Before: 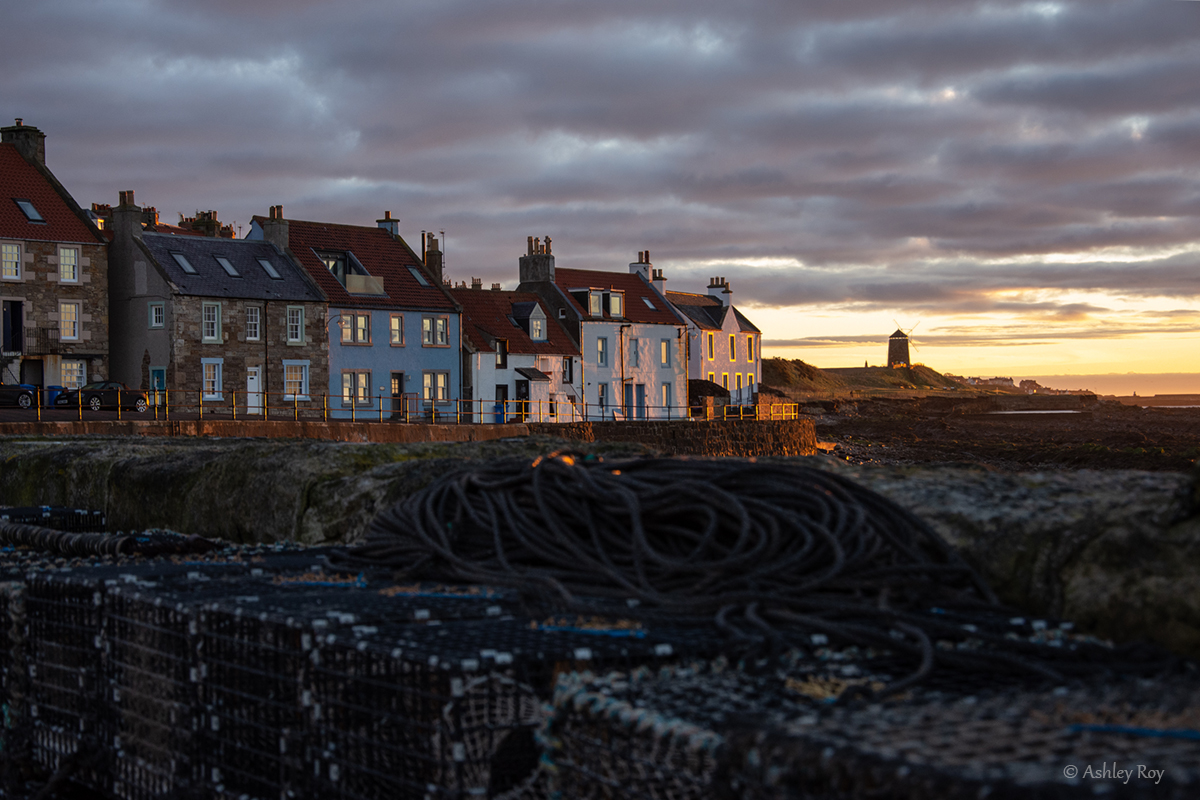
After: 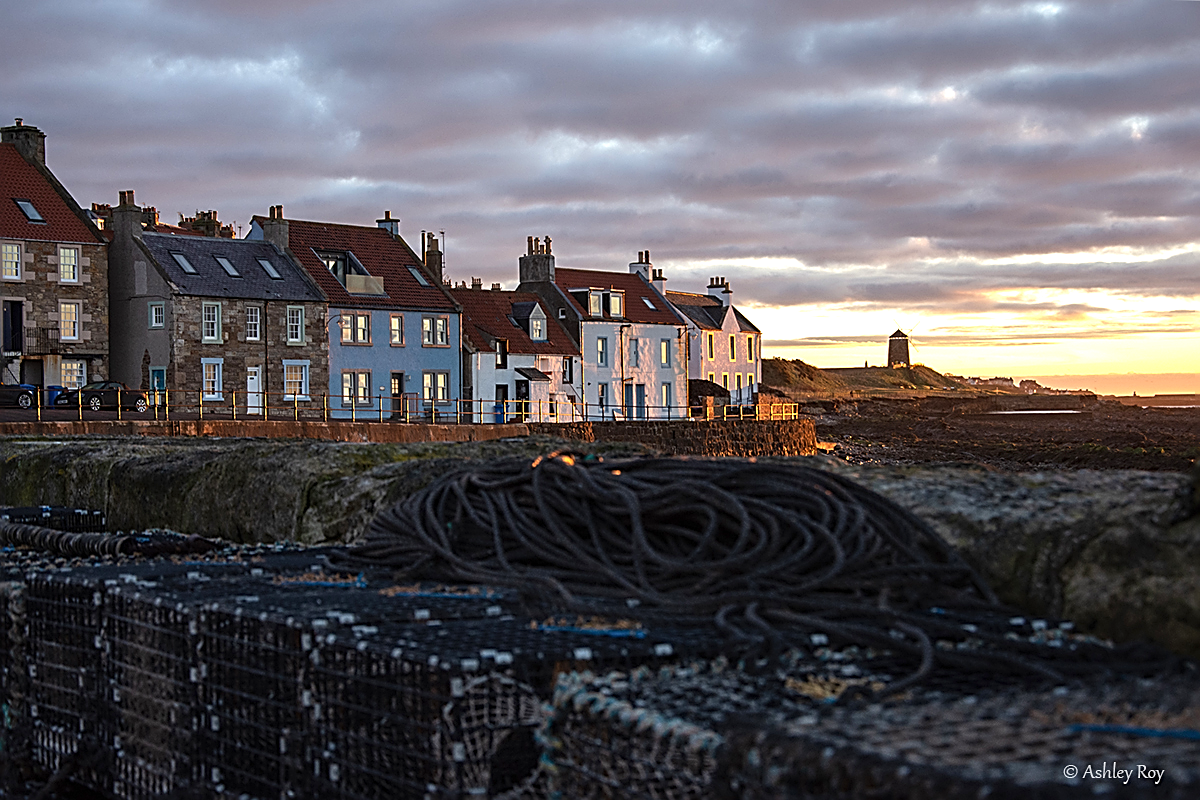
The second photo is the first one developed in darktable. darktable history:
sharpen: amount 1
exposure: black level correction 0, exposure 0.7 EV, compensate exposure bias true, compensate highlight preservation false
